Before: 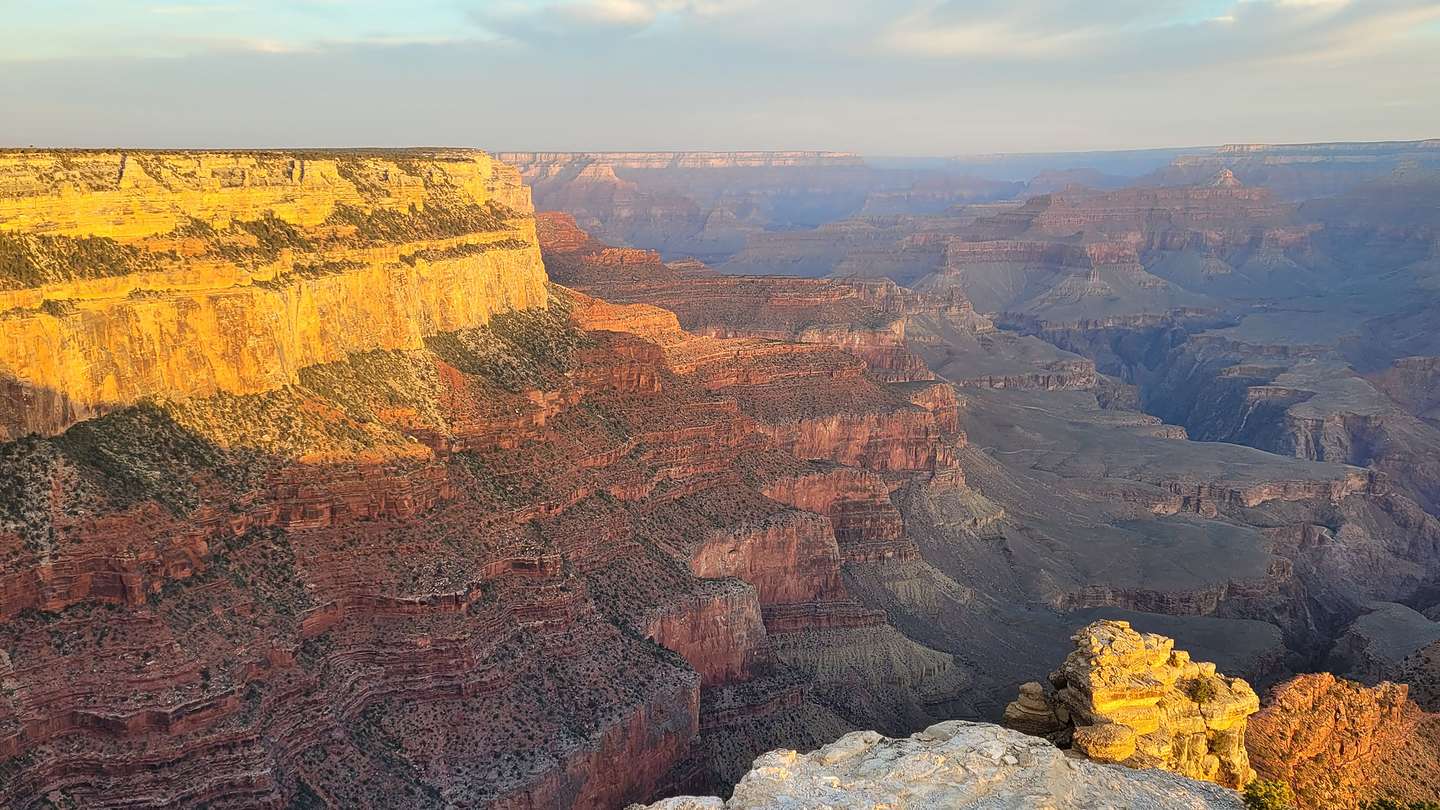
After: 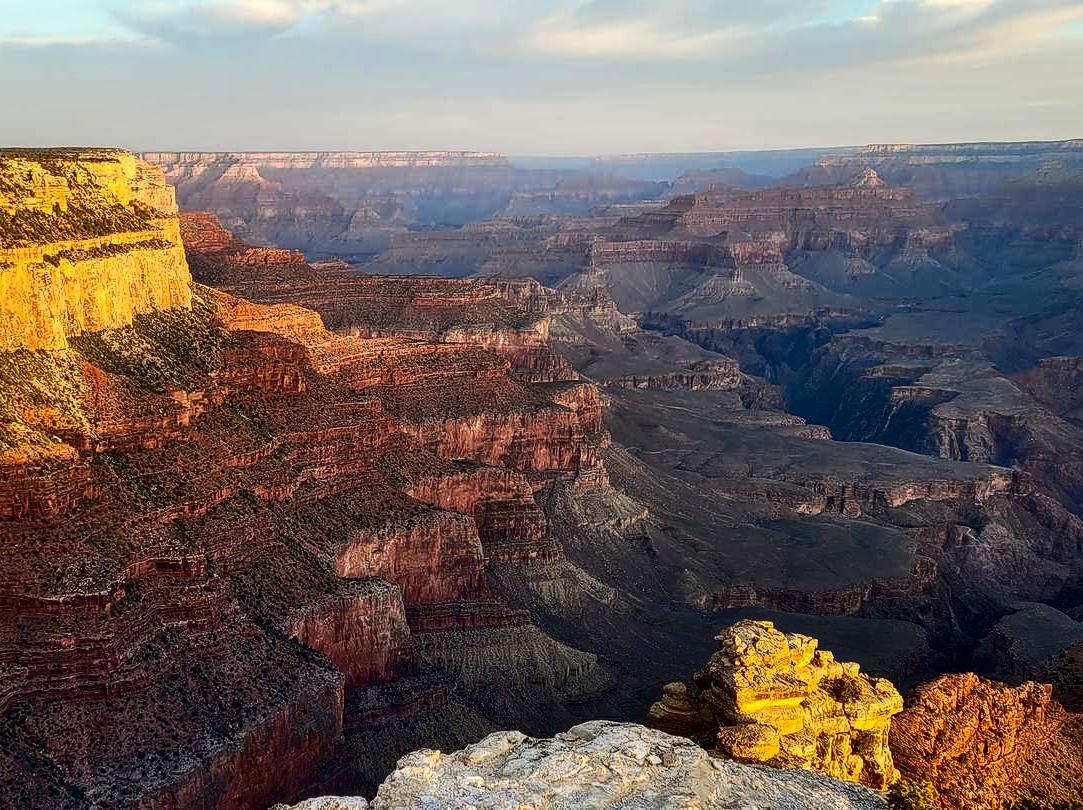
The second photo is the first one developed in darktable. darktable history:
contrast brightness saturation: contrast 0.24, brightness -0.241, saturation 0.146
crop and rotate: left 24.778%
local contrast: detail 130%
